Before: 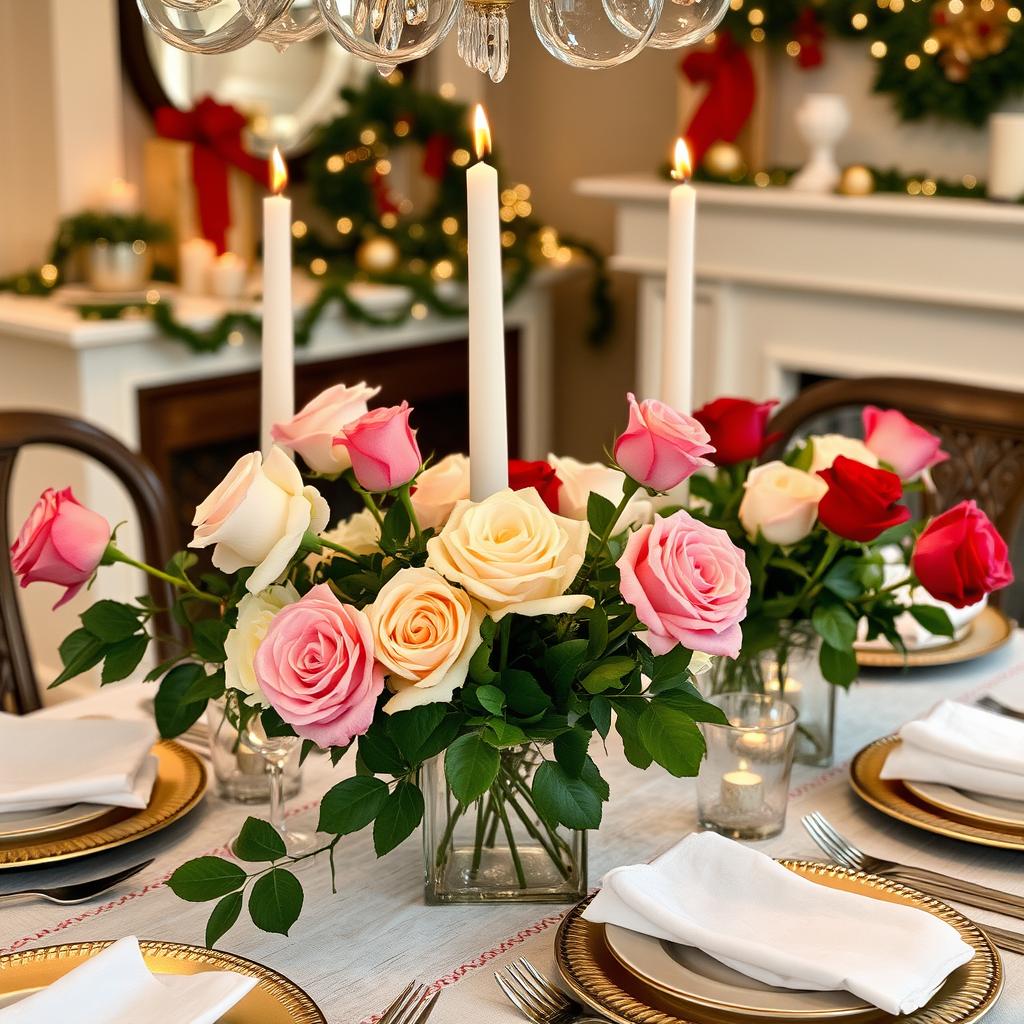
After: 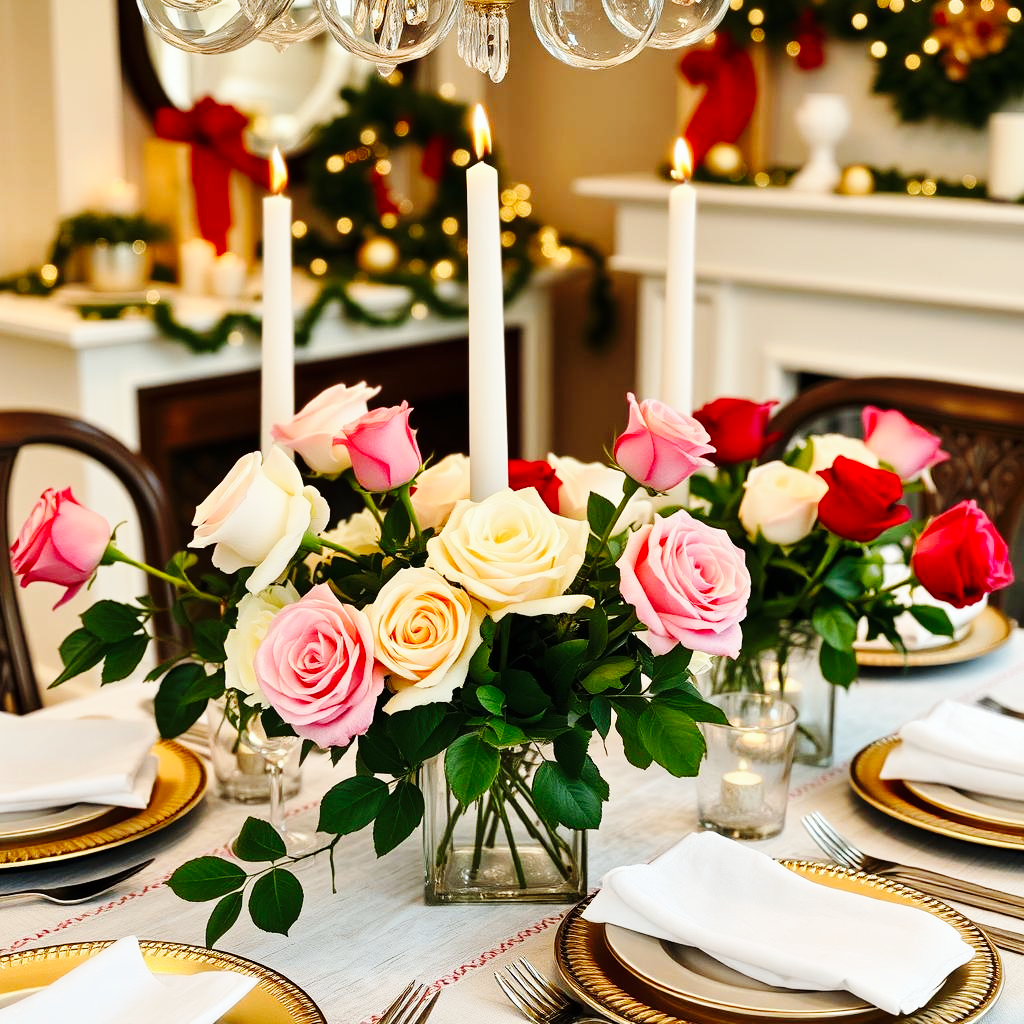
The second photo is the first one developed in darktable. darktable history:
base curve: curves: ch0 [(0, 0) (0.036, 0.025) (0.121, 0.166) (0.206, 0.329) (0.605, 0.79) (1, 1)], preserve colors none
white balance: red 0.978, blue 0.999
